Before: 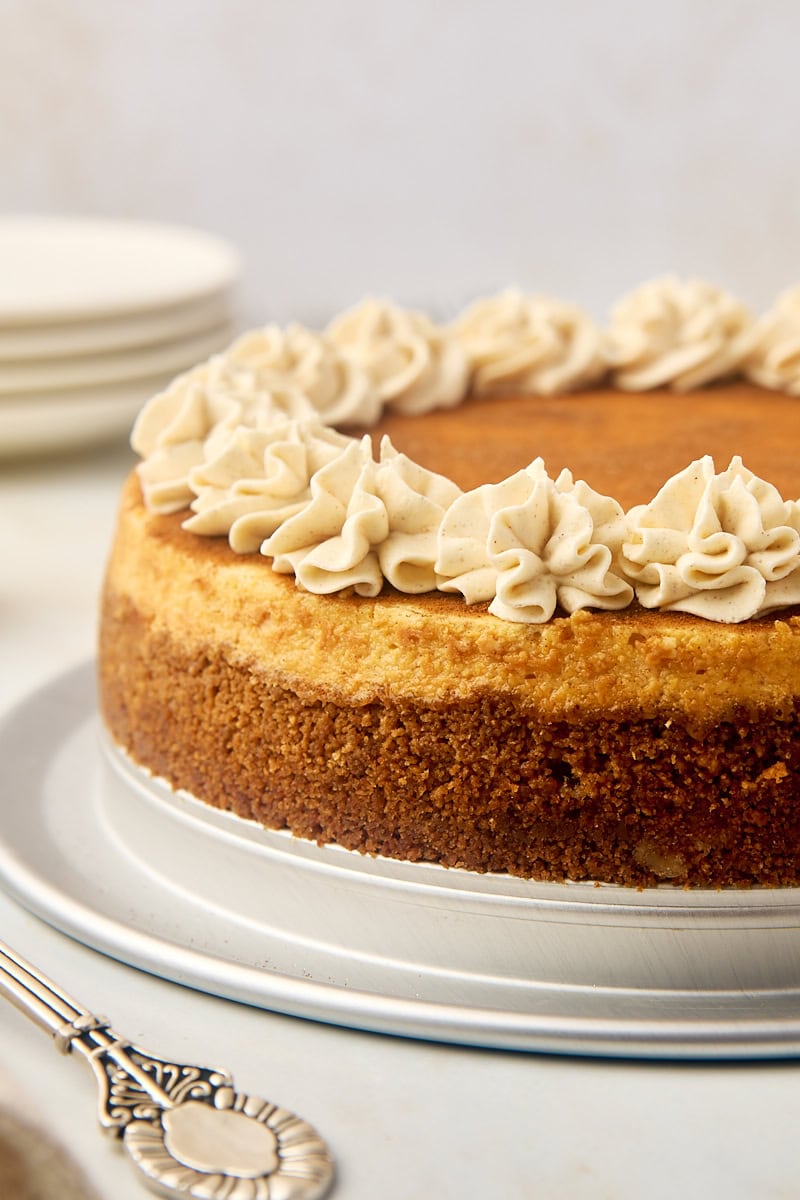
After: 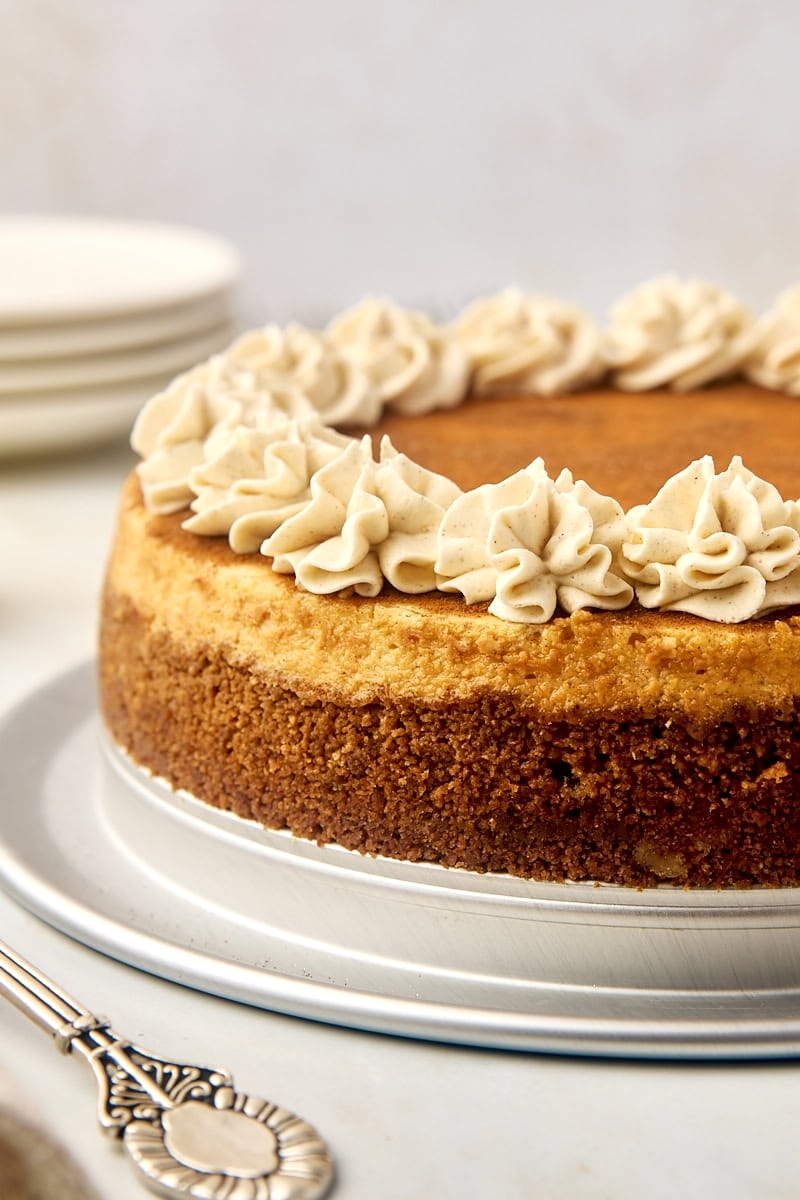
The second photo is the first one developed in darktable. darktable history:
local contrast: highlights 91%, shadows 80%
